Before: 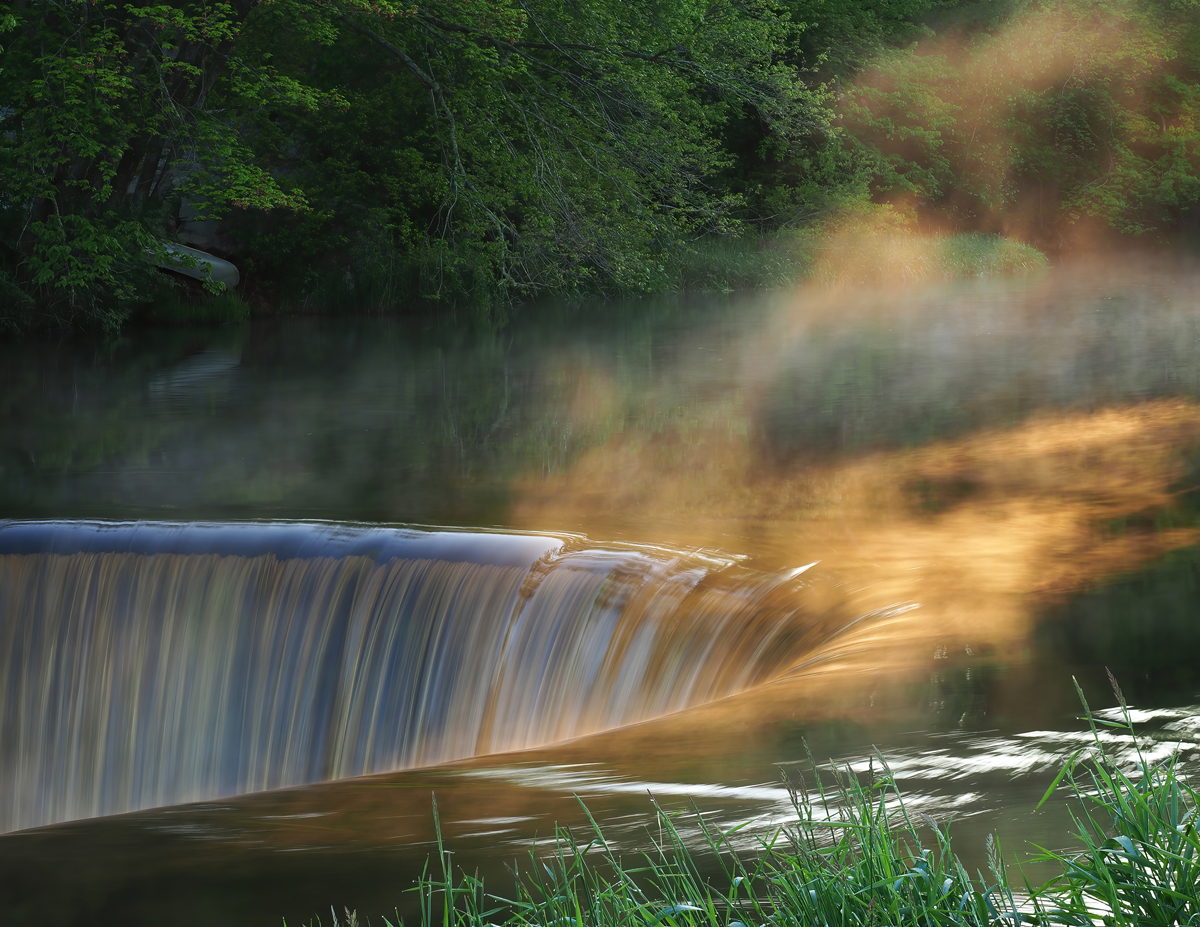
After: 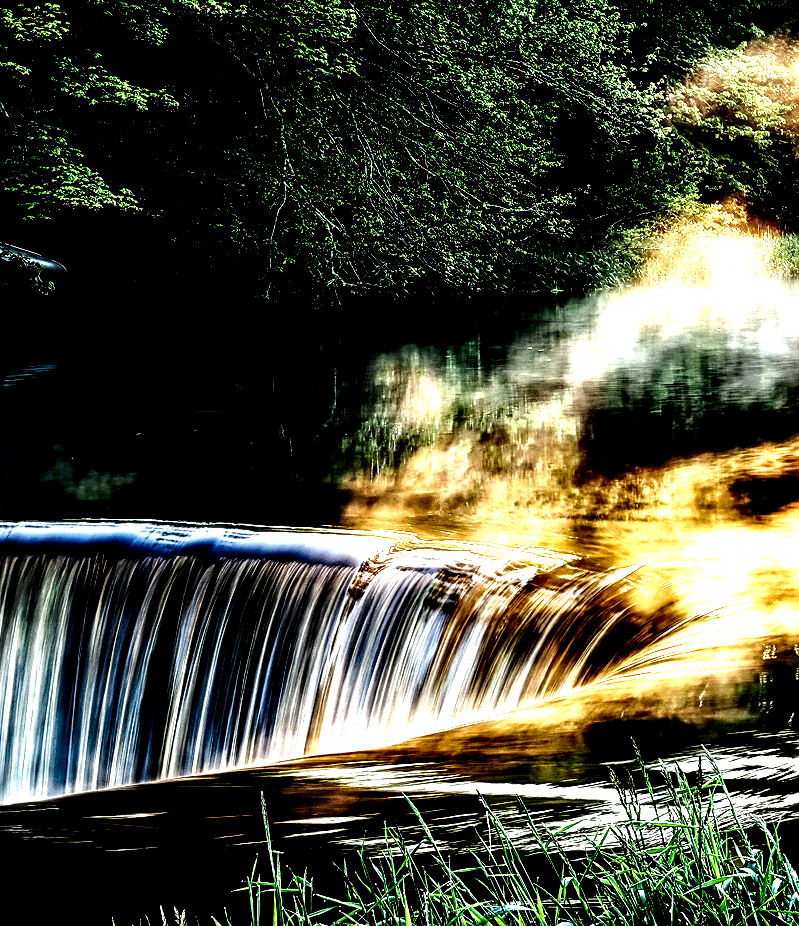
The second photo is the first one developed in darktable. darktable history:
contrast equalizer: y [[0.601, 0.6, 0.598, 0.598, 0.6, 0.601], [0.5 ×6], [0.5 ×6], [0 ×6], [0 ×6]]
sharpen: on, module defaults
tone curve: curves: ch0 [(0, 0) (0.003, 0.008) (0.011, 0.008) (0.025, 0.008) (0.044, 0.008) (0.069, 0.006) (0.1, 0.006) (0.136, 0.006) (0.177, 0.008) (0.224, 0.012) (0.277, 0.026) (0.335, 0.083) (0.399, 0.165) (0.468, 0.292) (0.543, 0.416) (0.623, 0.535) (0.709, 0.692) (0.801, 0.853) (0.898, 0.981) (1, 1)], preserve colors none
contrast brightness saturation: contrast 0.06, brightness -0.01, saturation -0.23
haze removal: compatibility mode true, adaptive false
crop and rotate: left 14.292%, right 19.041%
local contrast: highlights 115%, shadows 42%, detail 293%
base curve: curves: ch0 [(0, 0) (0.036, 0.025) (0.121, 0.166) (0.206, 0.329) (0.605, 0.79) (1, 1)], preserve colors none
